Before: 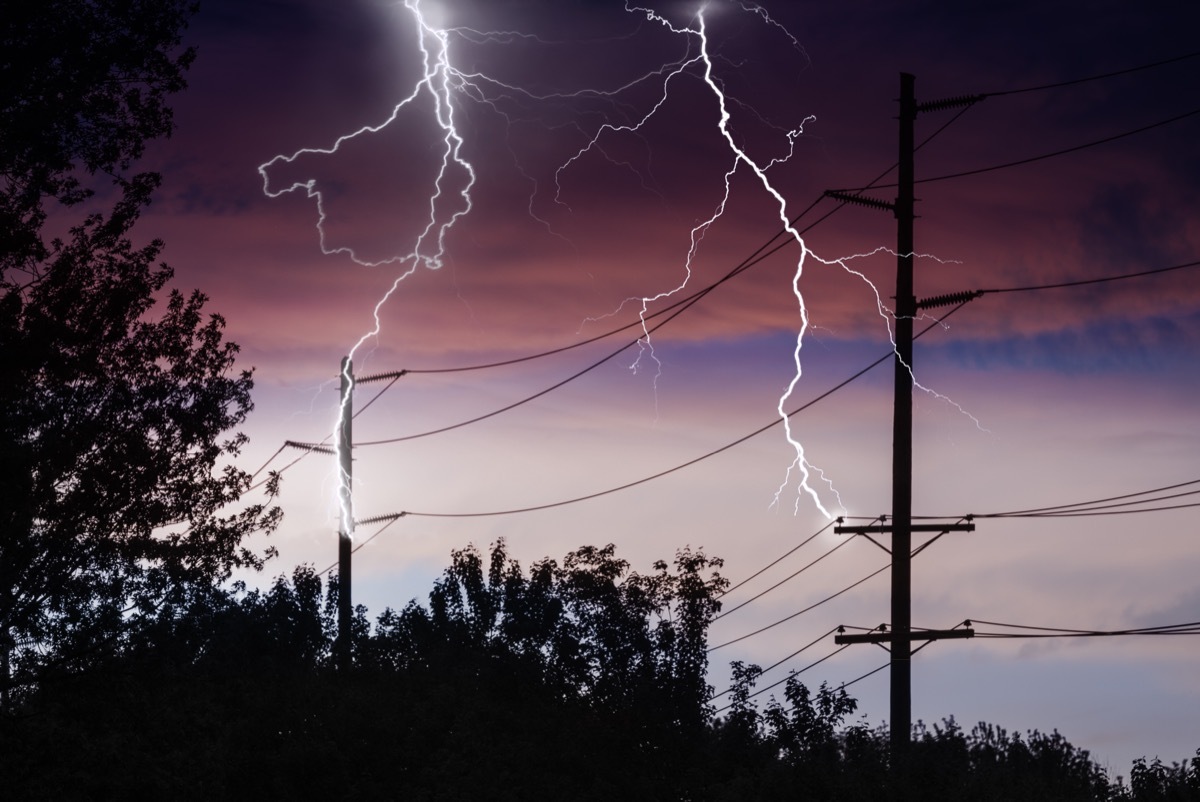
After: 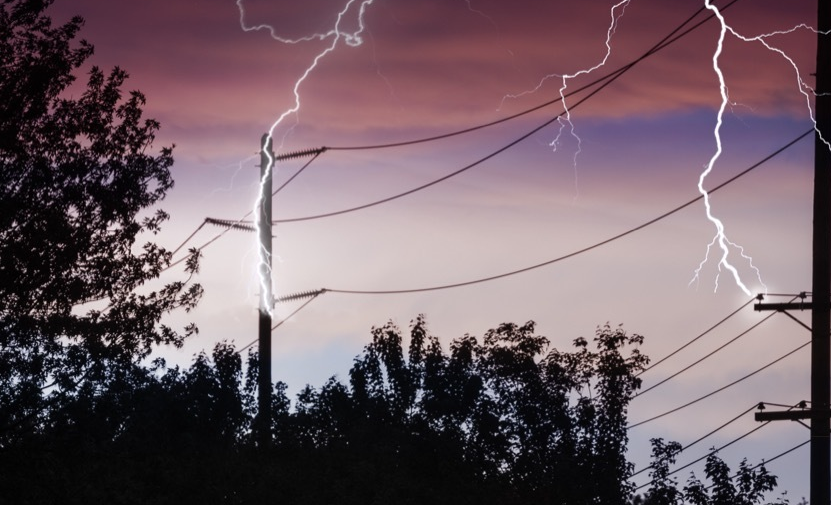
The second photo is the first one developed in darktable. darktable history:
crop: left 6.697%, top 27.858%, right 23.985%, bottom 9.078%
